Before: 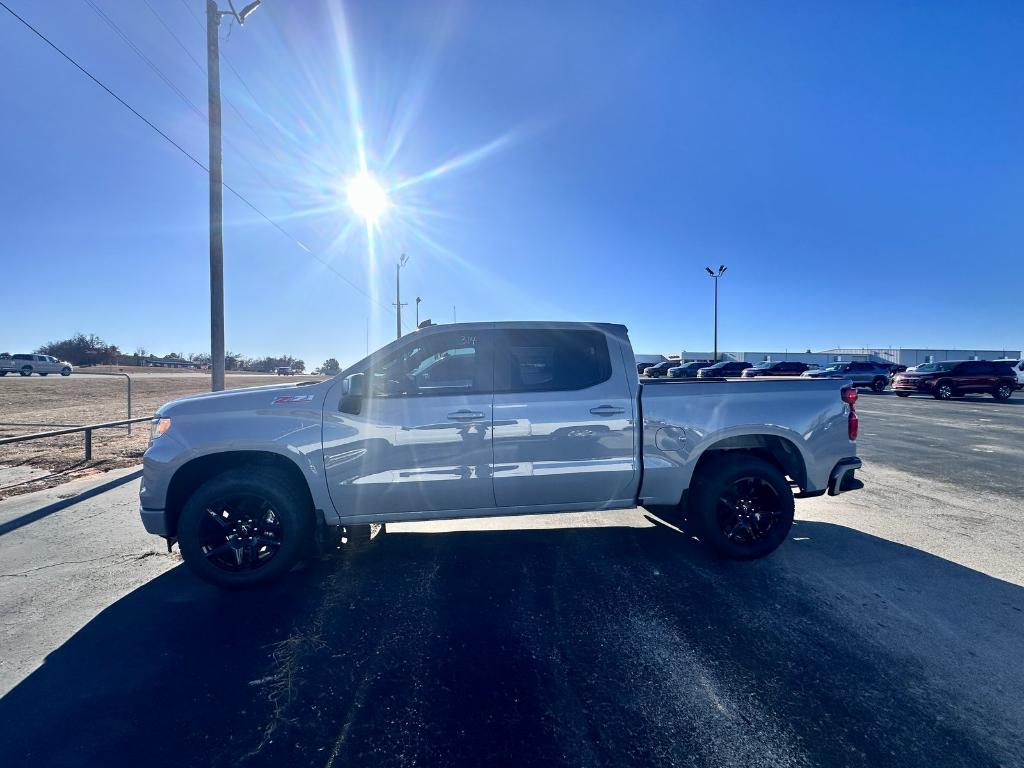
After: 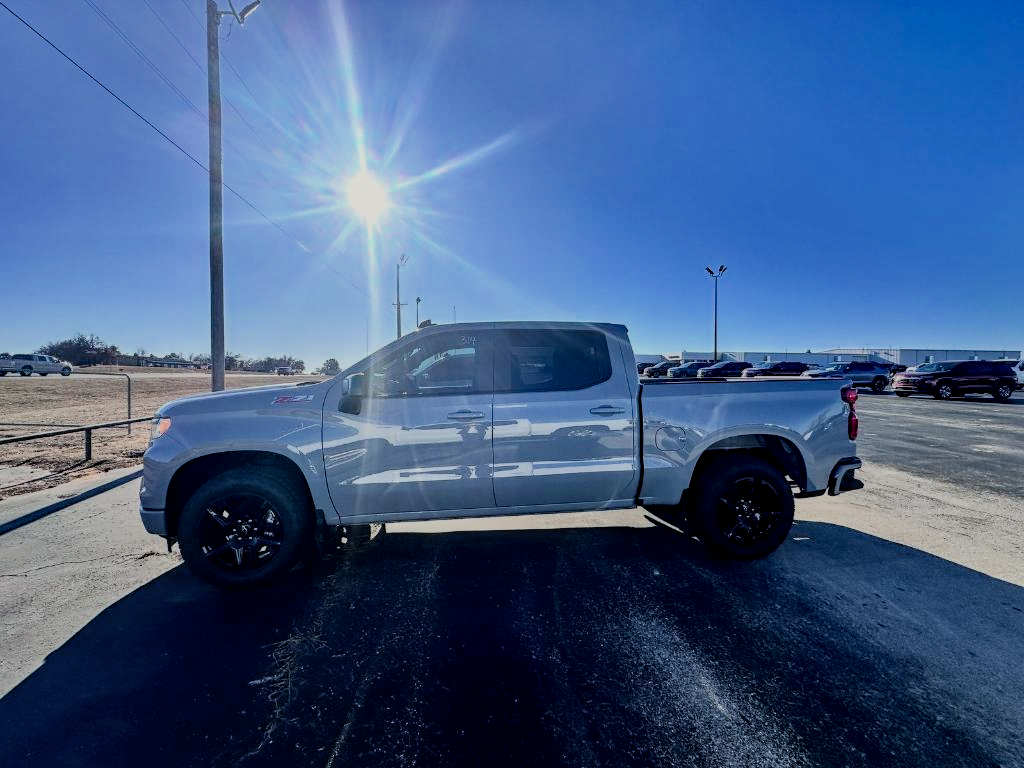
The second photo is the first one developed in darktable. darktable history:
local contrast: detail 130%
filmic rgb: black relative exposure -6.15 EV, white relative exposure 6.96 EV, hardness 2.23, color science v6 (2022)
haze removal: compatibility mode true, adaptive false
